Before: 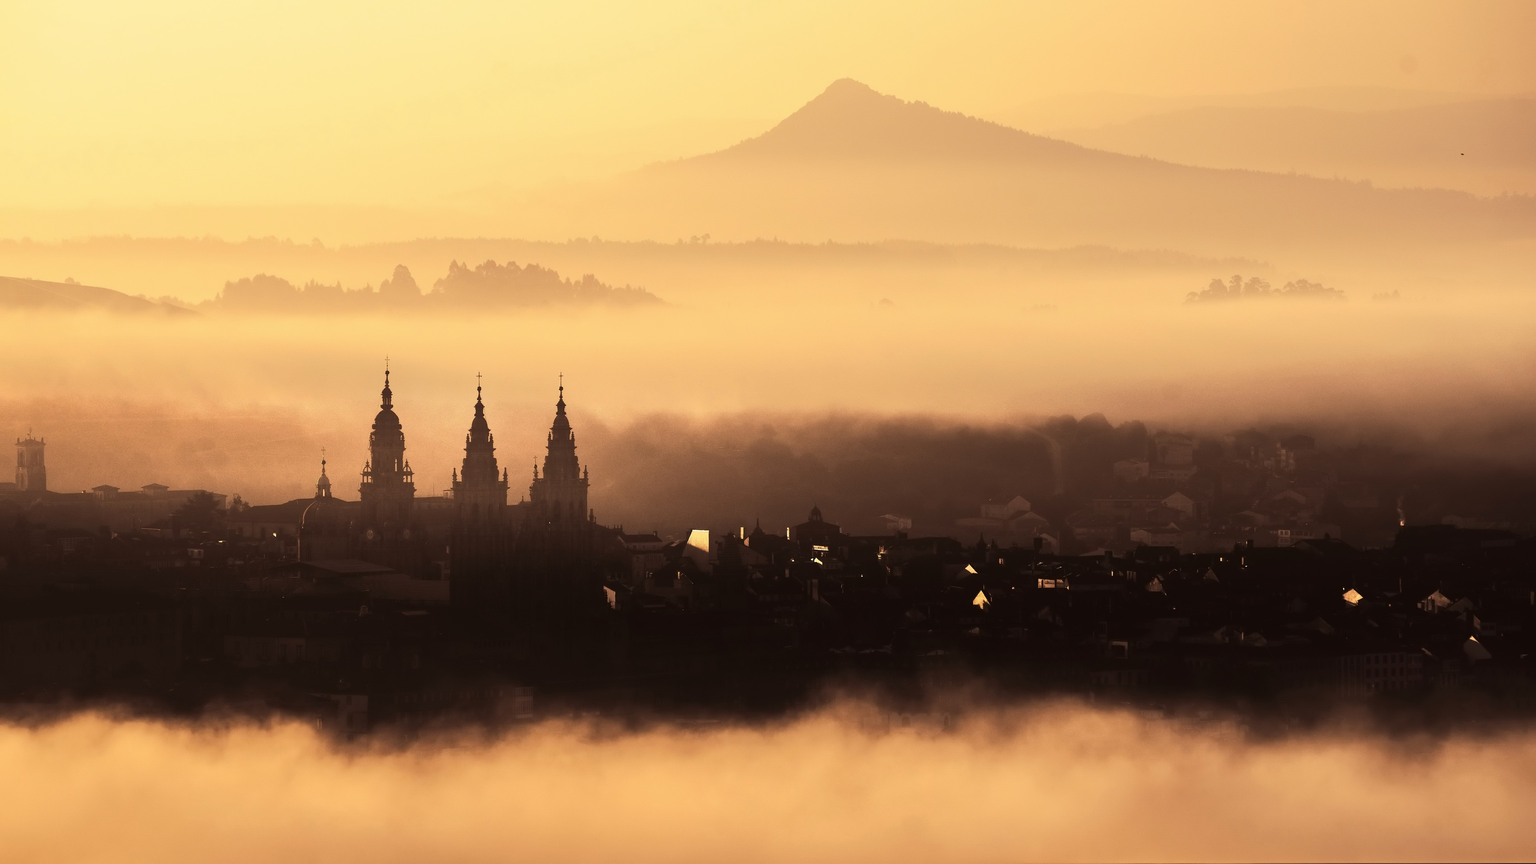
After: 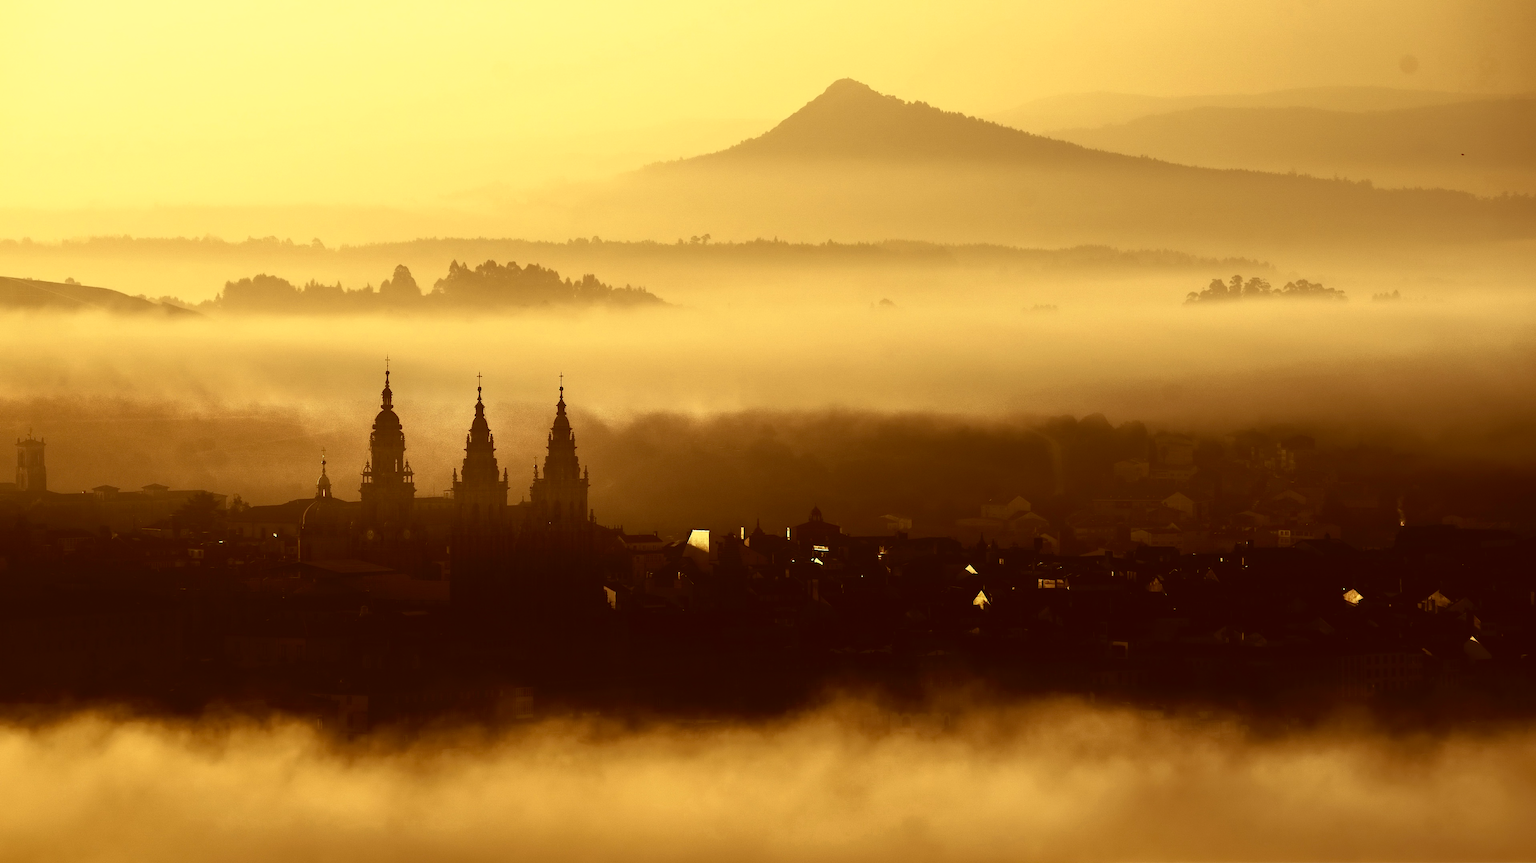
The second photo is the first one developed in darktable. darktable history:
color correction: highlights a* -5.61, highlights b* 9.8, shadows a* 9.9, shadows b* 24.81
tone curve: curves: ch0 [(0.003, 0.029) (0.188, 0.252) (0.46, 0.56) (0.608, 0.748) (0.871, 0.955) (1, 1)]; ch1 [(0, 0) (0.35, 0.356) (0.45, 0.453) (0.508, 0.515) (0.618, 0.634) (1, 1)]; ch2 [(0, 0) (0.456, 0.469) (0.5, 0.5) (0.634, 0.625) (1, 1)], color space Lab, linked channels, preserve colors none
base curve: curves: ch0 [(0, 0) (0.564, 0.291) (0.802, 0.731) (1, 1)]
